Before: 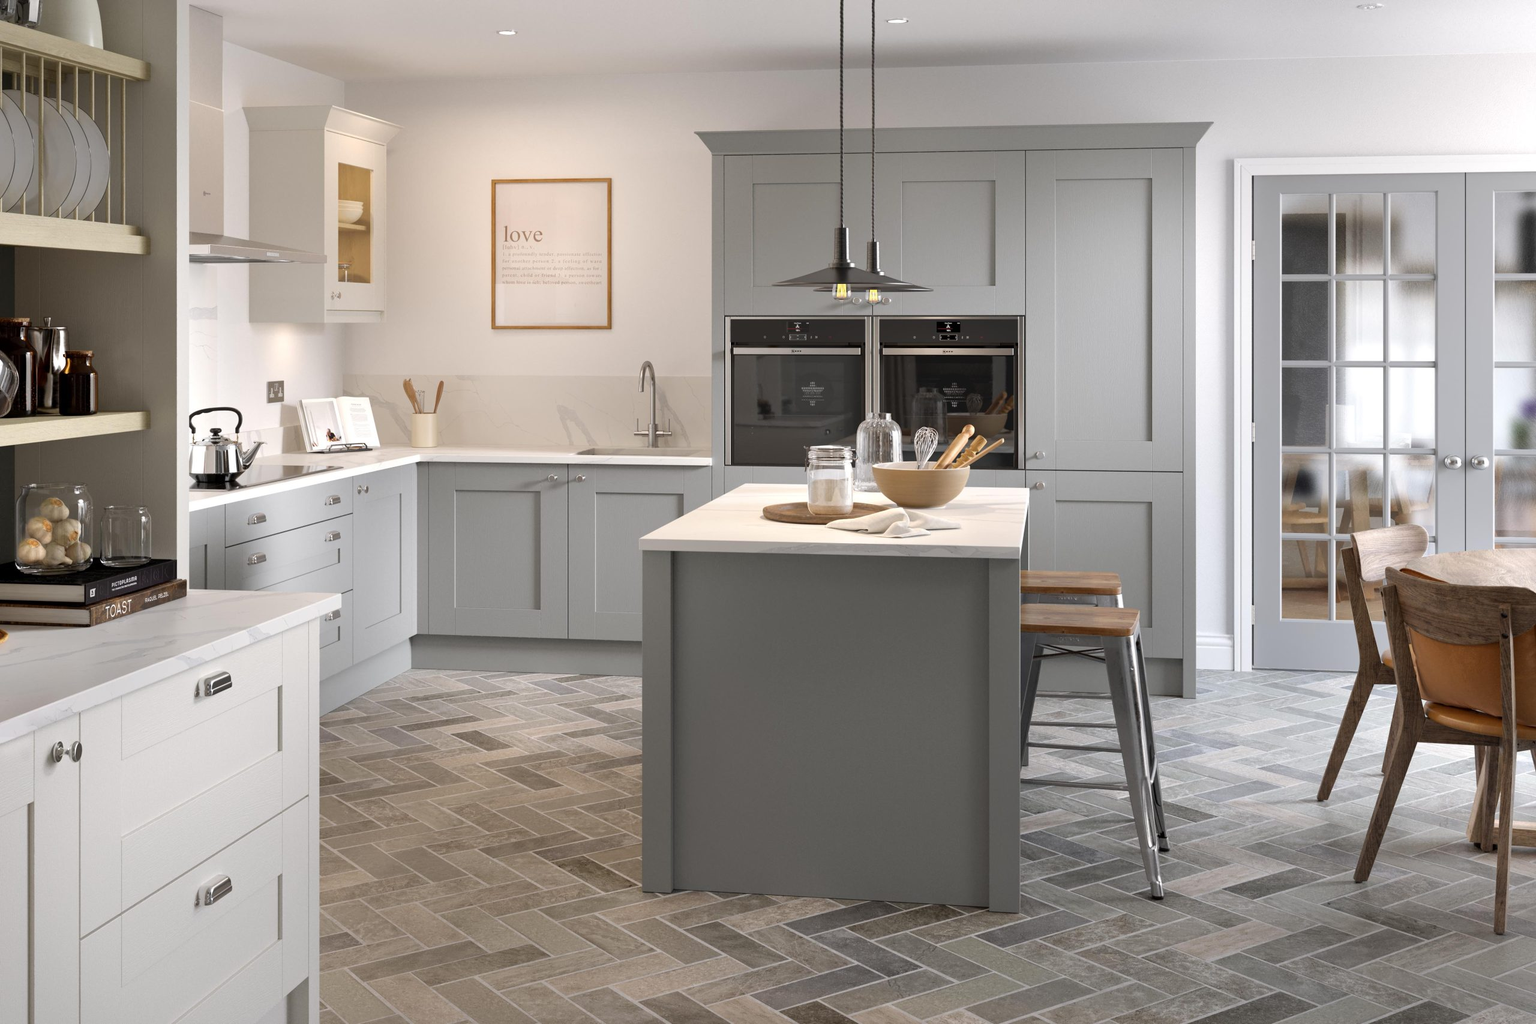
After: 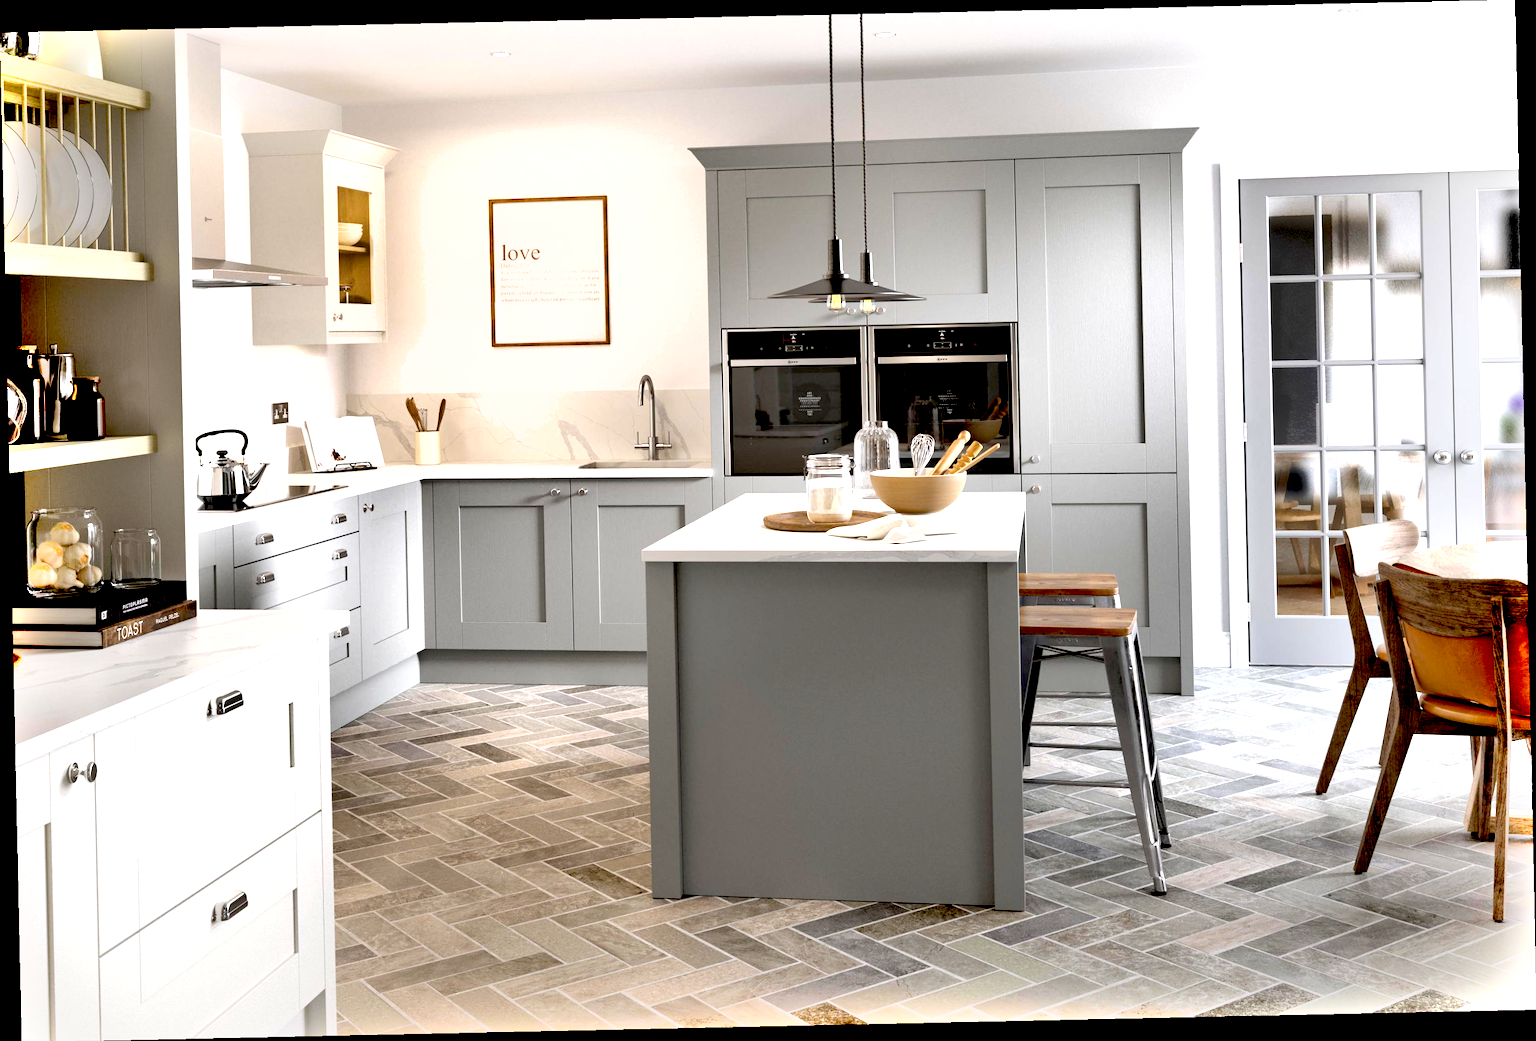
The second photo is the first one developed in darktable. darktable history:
shadows and highlights: radius 133.83, soften with gaussian
exposure: black level correction 0.035, exposure 0.9 EV, compensate highlight preservation false
rotate and perspective: rotation -1.24°, automatic cropping off
